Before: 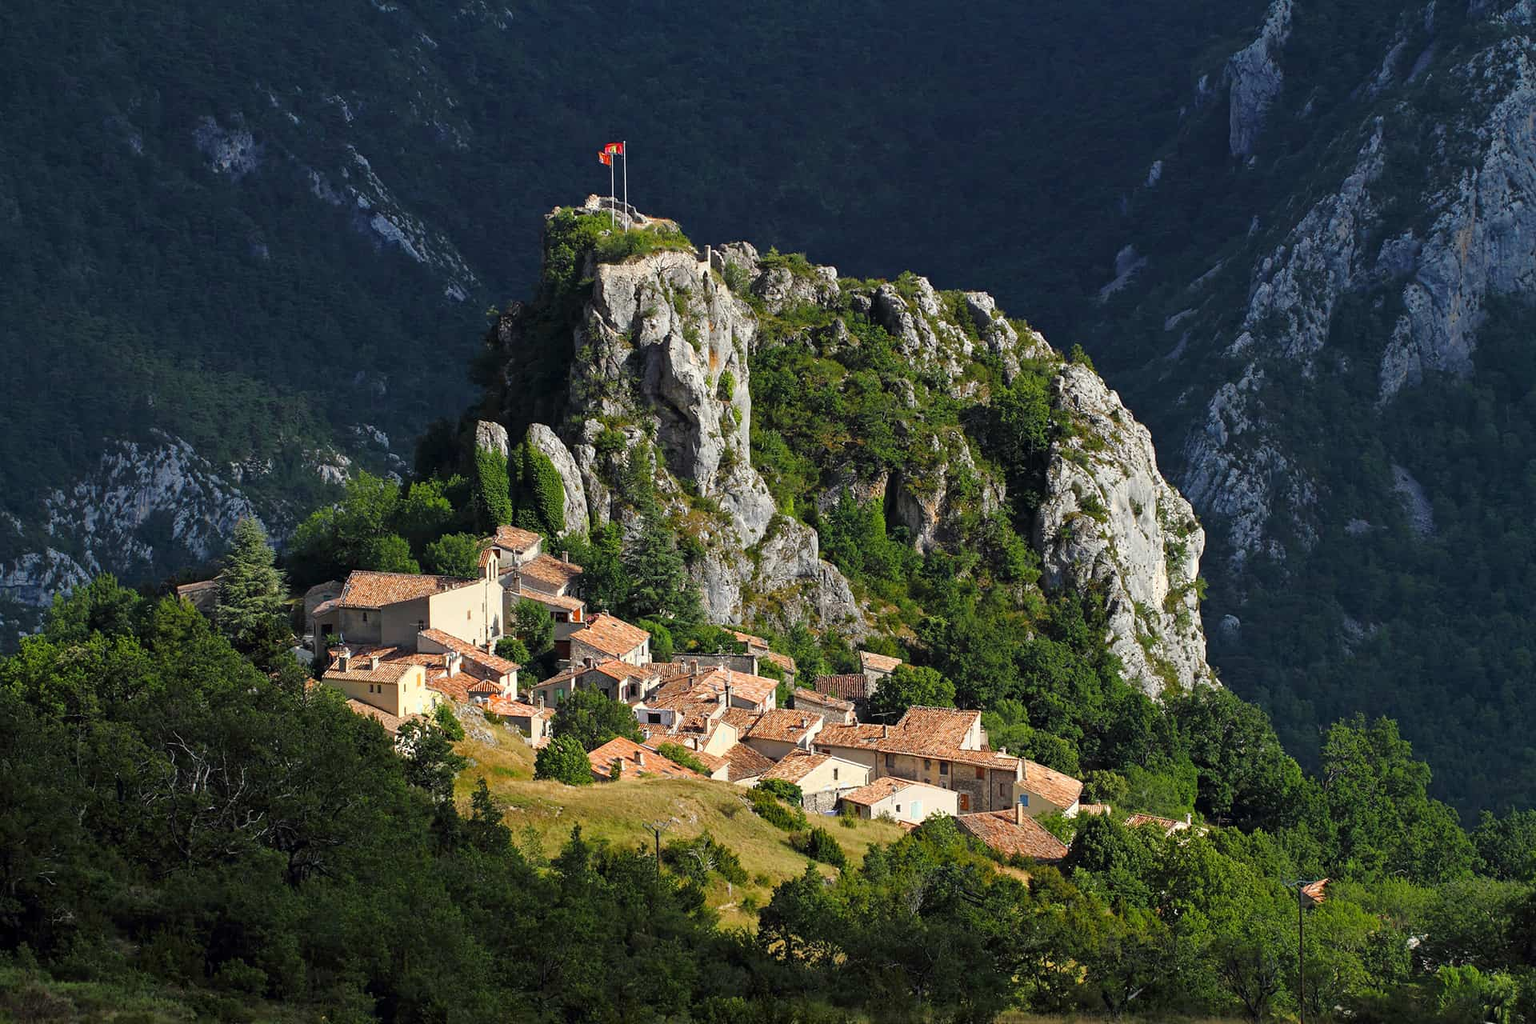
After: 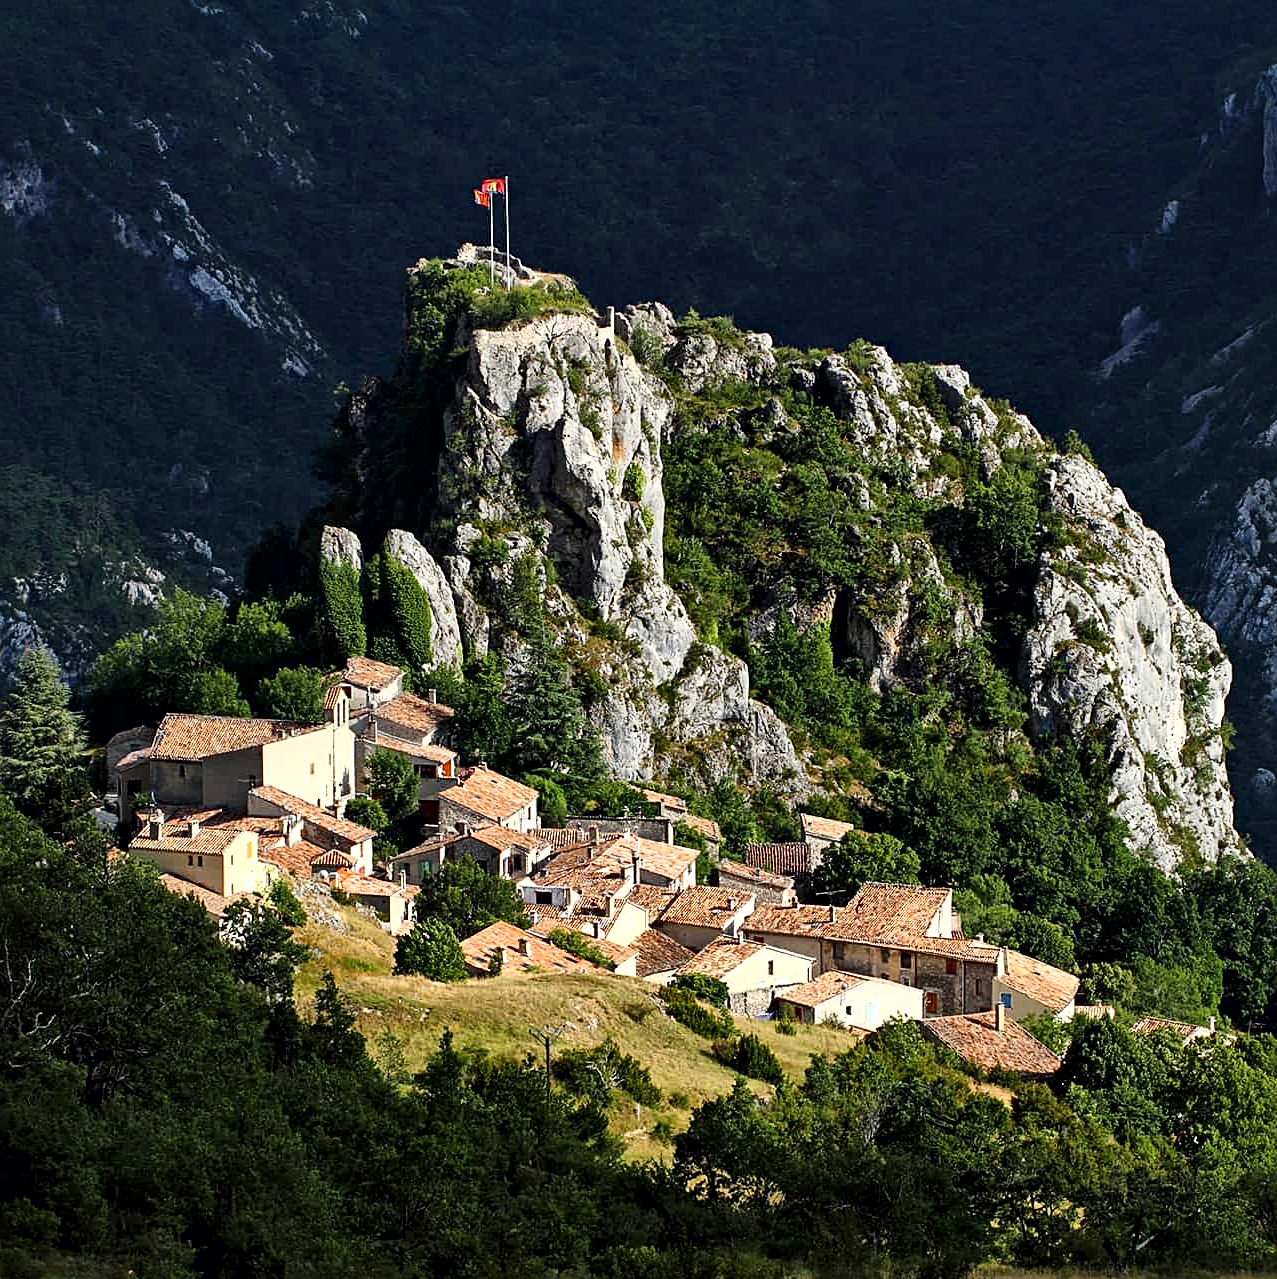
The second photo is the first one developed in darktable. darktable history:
contrast brightness saturation: contrast 0.217
sharpen: radius 2.159, amount 0.385, threshold 0.177
local contrast: mode bilateral grid, contrast 26, coarseness 61, detail 151%, midtone range 0.2
crop and rotate: left 14.321%, right 19.146%
